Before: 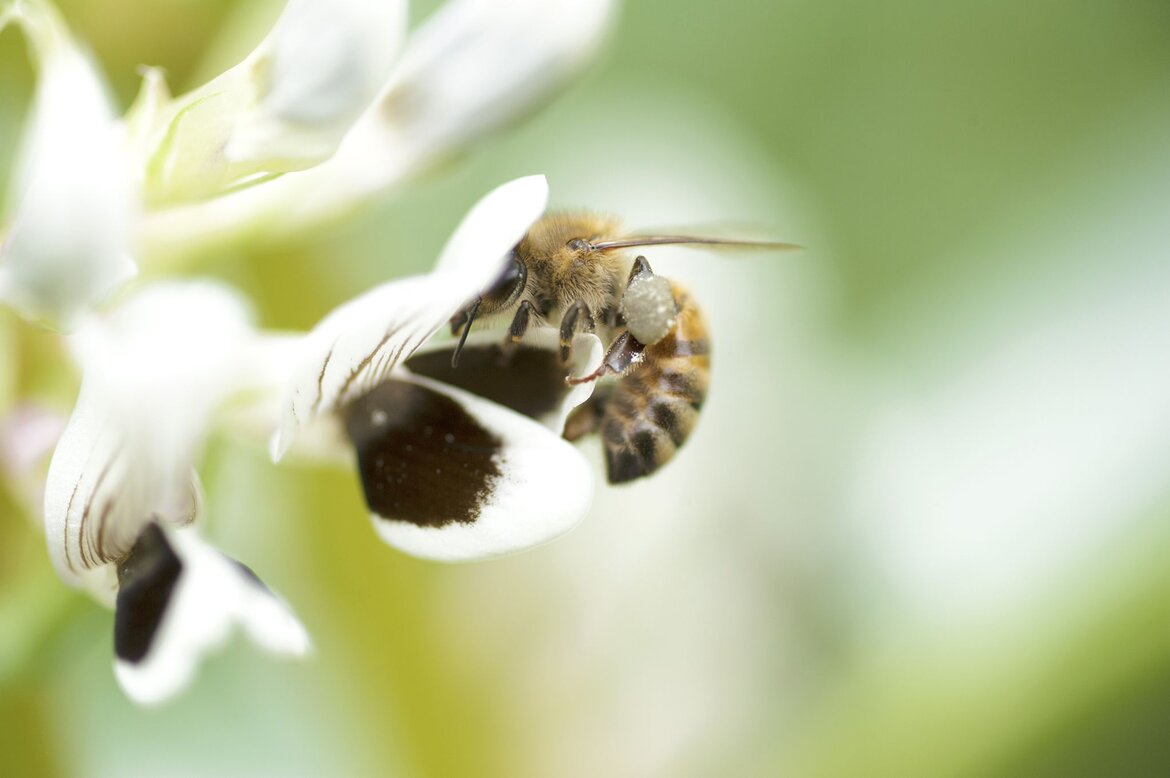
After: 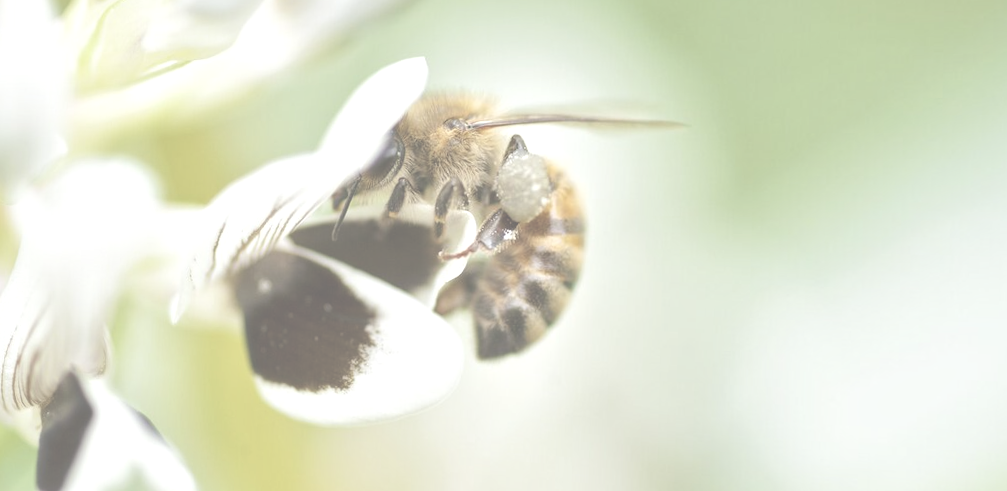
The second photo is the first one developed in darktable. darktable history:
tone curve: curves: ch0 [(0, 0) (0.003, 0.004) (0.011, 0.015) (0.025, 0.033) (0.044, 0.059) (0.069, 0.092) (0.1, 0.132) (0.136, 0.18) (0.177, 0.235) (0.224, 0.297) (0.277, 0.366) (0.335, 0.44) (0.399, 0.52) (0.468, 0.594) (0.543, 0.661) (0.623, 0.727) (0.709, 0.79) (0.801, 0.86) (0.898, 0.928) (1, 1)], preserve colors none
tone equalizer: -8 EV -0.002 EV, -7 EV 0.005 EV, -6 EV -0.009 EV, -5 EV 0.011 EV, -4 EV -0.012 EV, -3 EV 0.007 EV, -2 EV -0.062 EV, -1 EV -0.293 EV, +0 EV -0.582 EV, smoothing diameter 2%, edges refinement/feathering 20, mask exposure compensation -1.57 EV, filter diffusion 5
color zones: curves: ch1 [(0, 0.469) (0.01, 0.469) (0.12, 0.446) (0.248, 0.469) (0.5, 0.5) (0.748, 0.5) (0.99, 0.469) (1, 0.469)]
rotate and perspective: rotation 1.69°, lens shift (vertical) -0.023, lens shift (horizontal) -0.291, crop left 0.025, crop right 0.988, crop top 0.092, crop bottom 0.842
crop and rotate: left 2.425%, top 11.305%, right 9.6%, bottom 15.08%
contrast brightness saturation: contrast 0.01, saturation -0.05
exposure: black level correction -0.071, exposure 0.5 EV, compensate highlight preservation false
local contrast: mode bilateral grid, contrast 20, coarseness 50, detail 120%, midtone range 0.2
